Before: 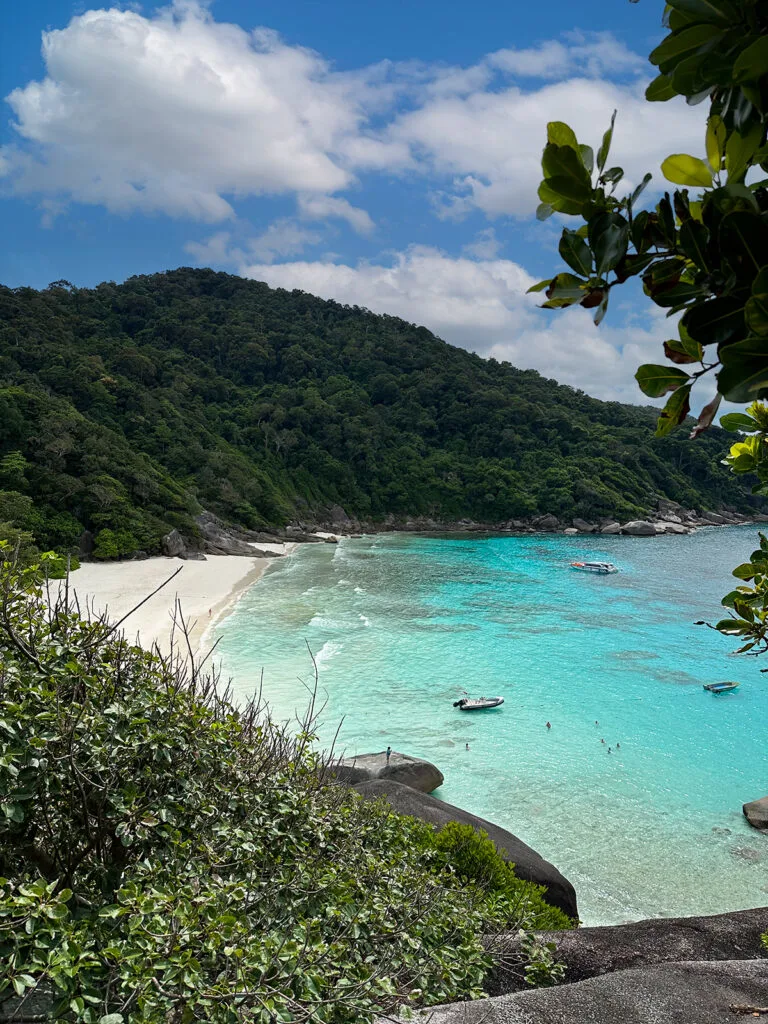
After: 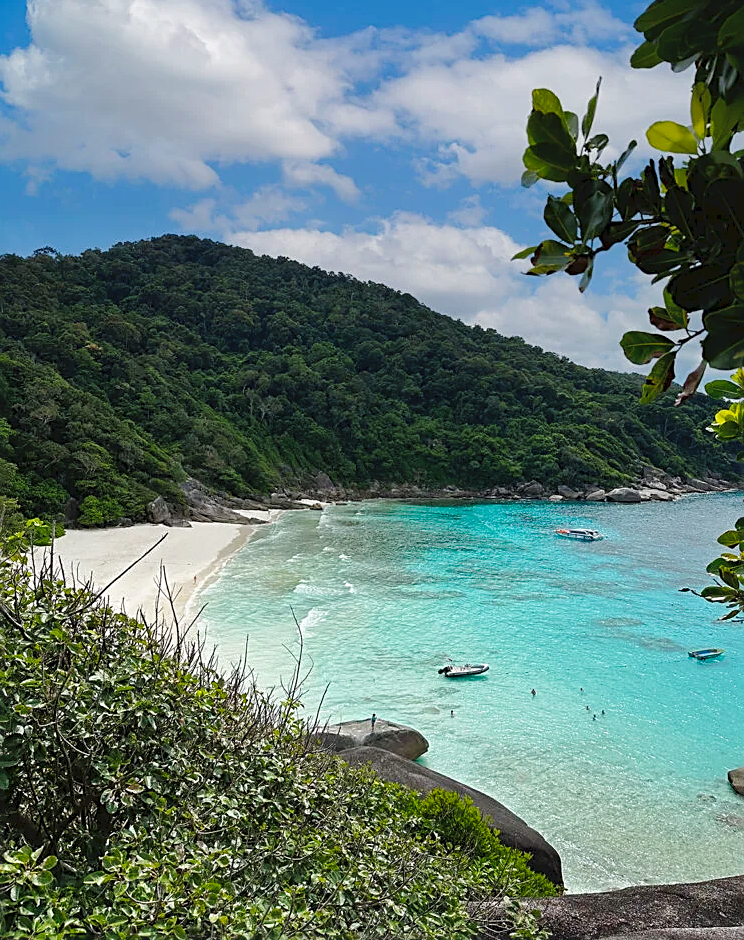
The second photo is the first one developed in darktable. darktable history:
crop: left 1.964%, top 3.251%, right 1.122%, bottom 4.933%
tone curve: curves: ch0 [(0, 0) (0.003, 0.031) (0.011, 0.033) (0.025, 0.036) (0.044, 0.045) (0.069, 0.06) (0.1, 0.079) (0.136, 0.109) (0.177, 0.15) (0.224, 0.192) (0.277, 0.262) (0.335, 0.347) (0.399, 0.433) (0.468, 0.528) (0.543, 0.624) (0.623, 0.705) (0.709, 0.788) (0.801, 0.865) (0.898, 0.933) (1, 1)], preserve colors none
shadows and highlights: on, module defaults
sharpen: on, module defaults
